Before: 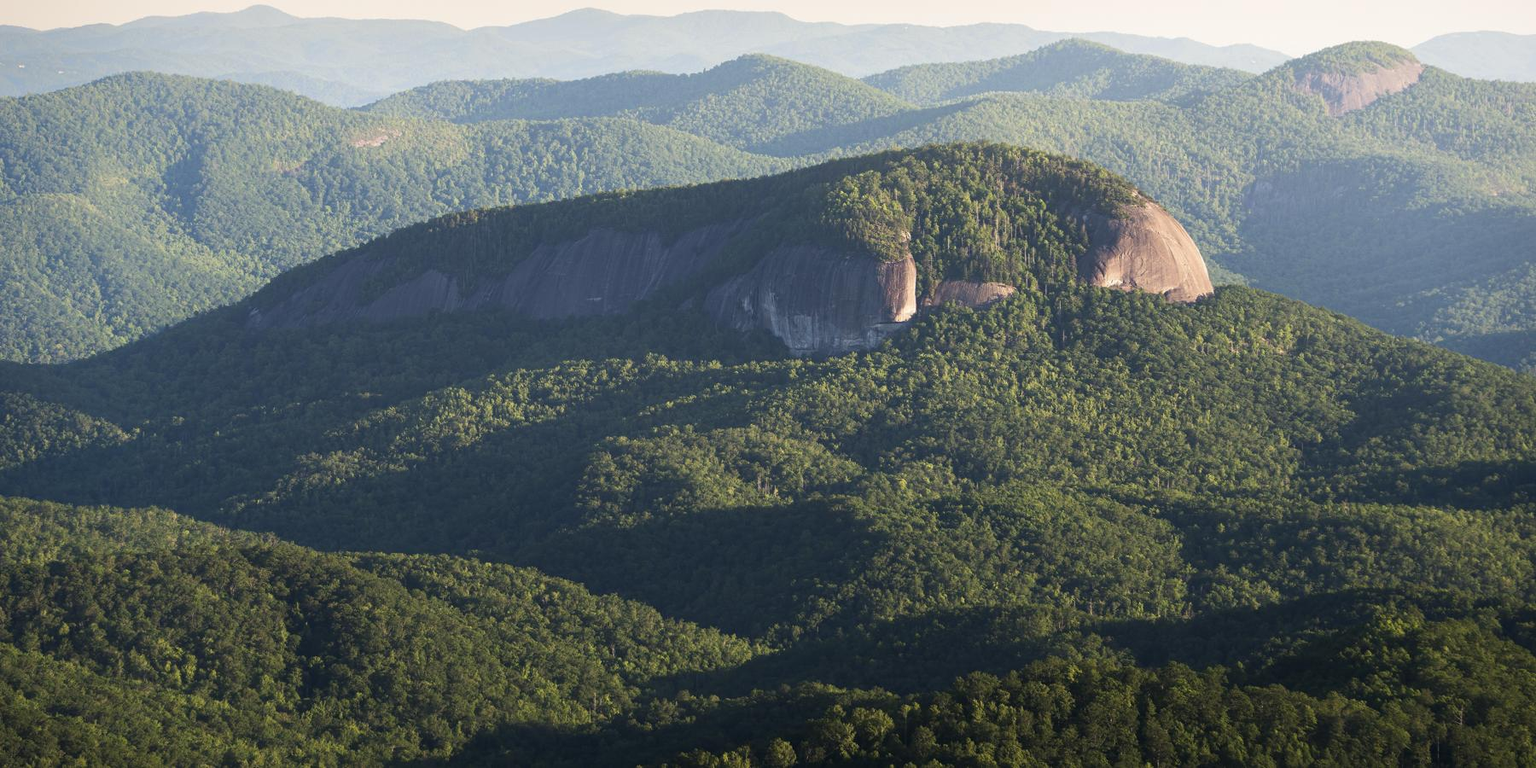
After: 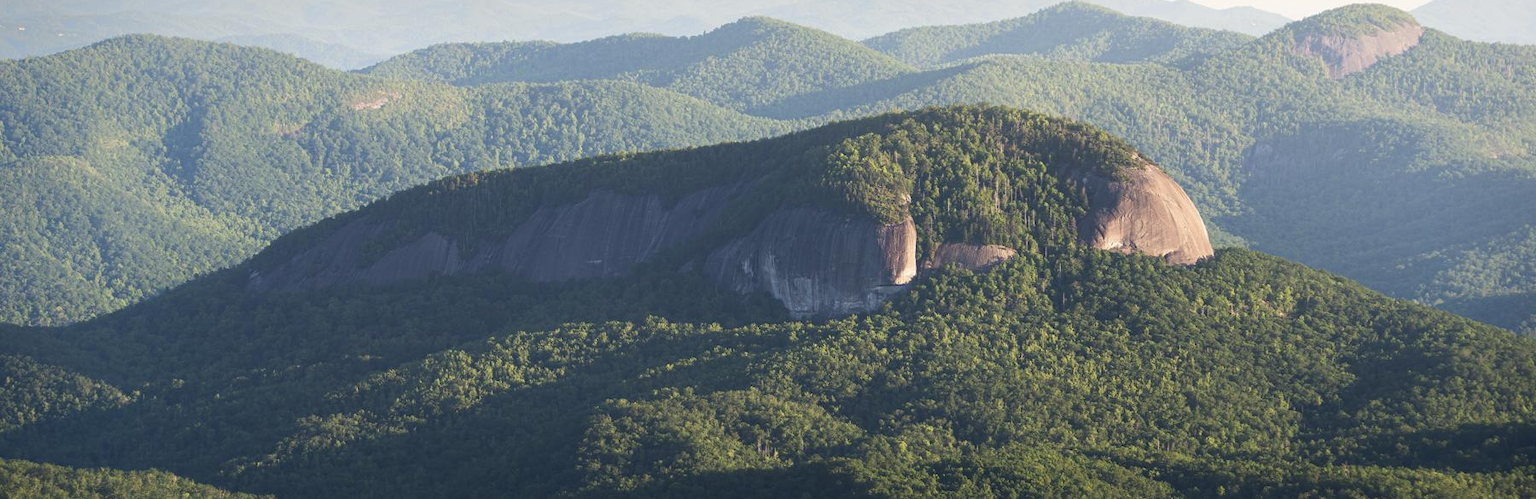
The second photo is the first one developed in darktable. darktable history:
crop and rotate: top 4.964%, bottom 29.935%
